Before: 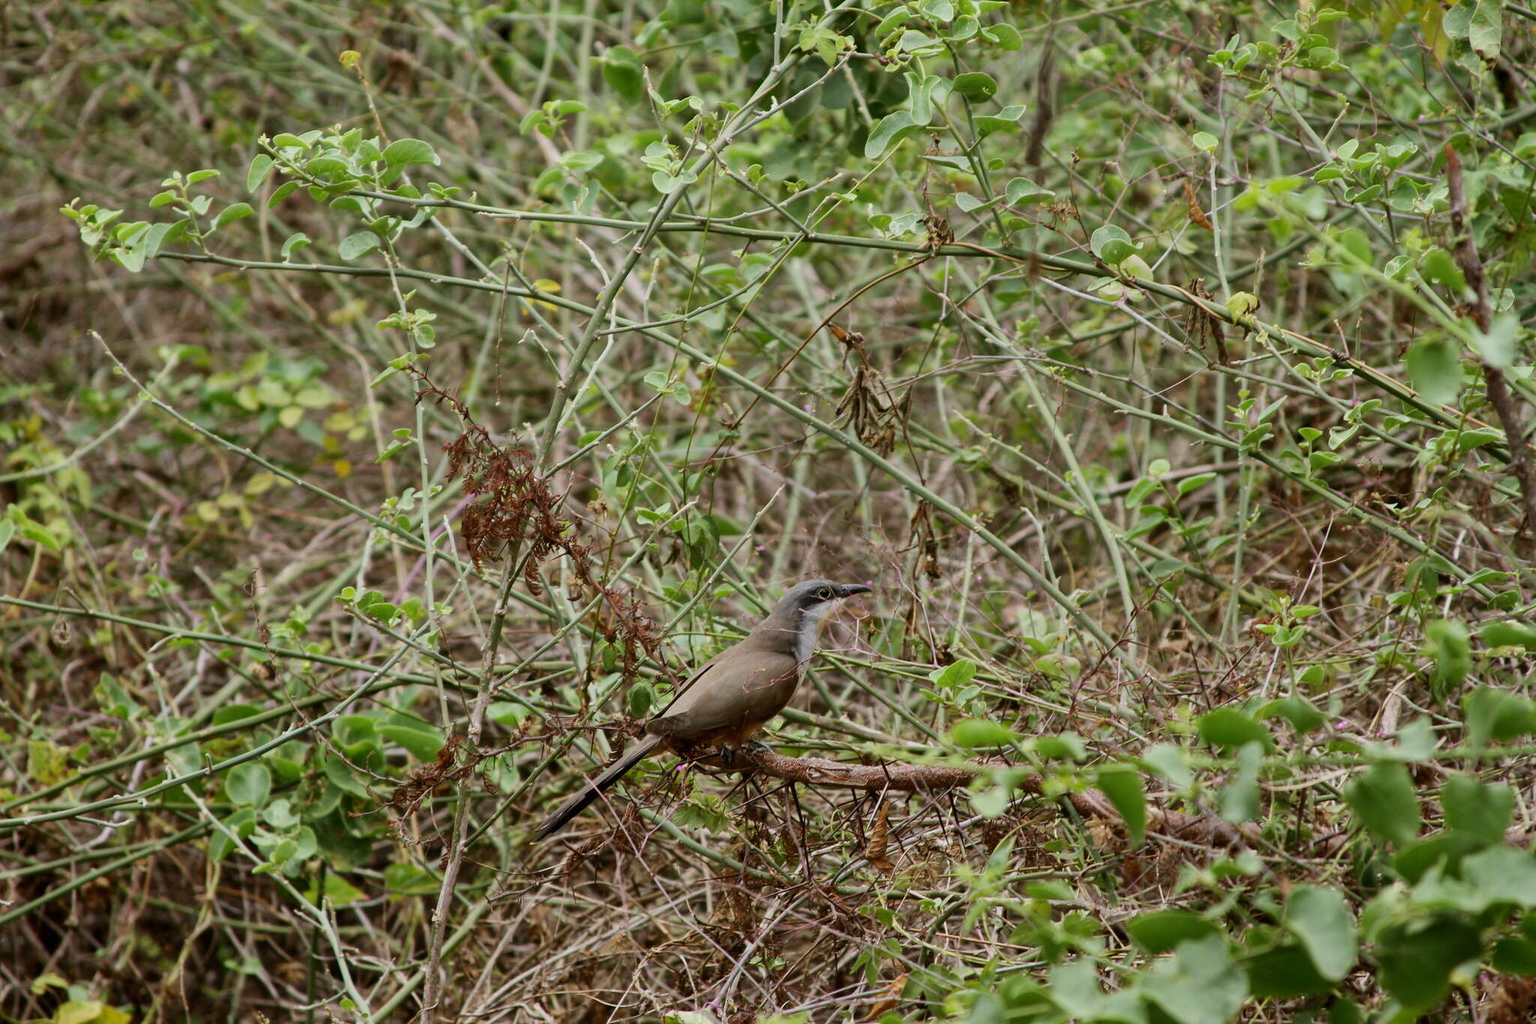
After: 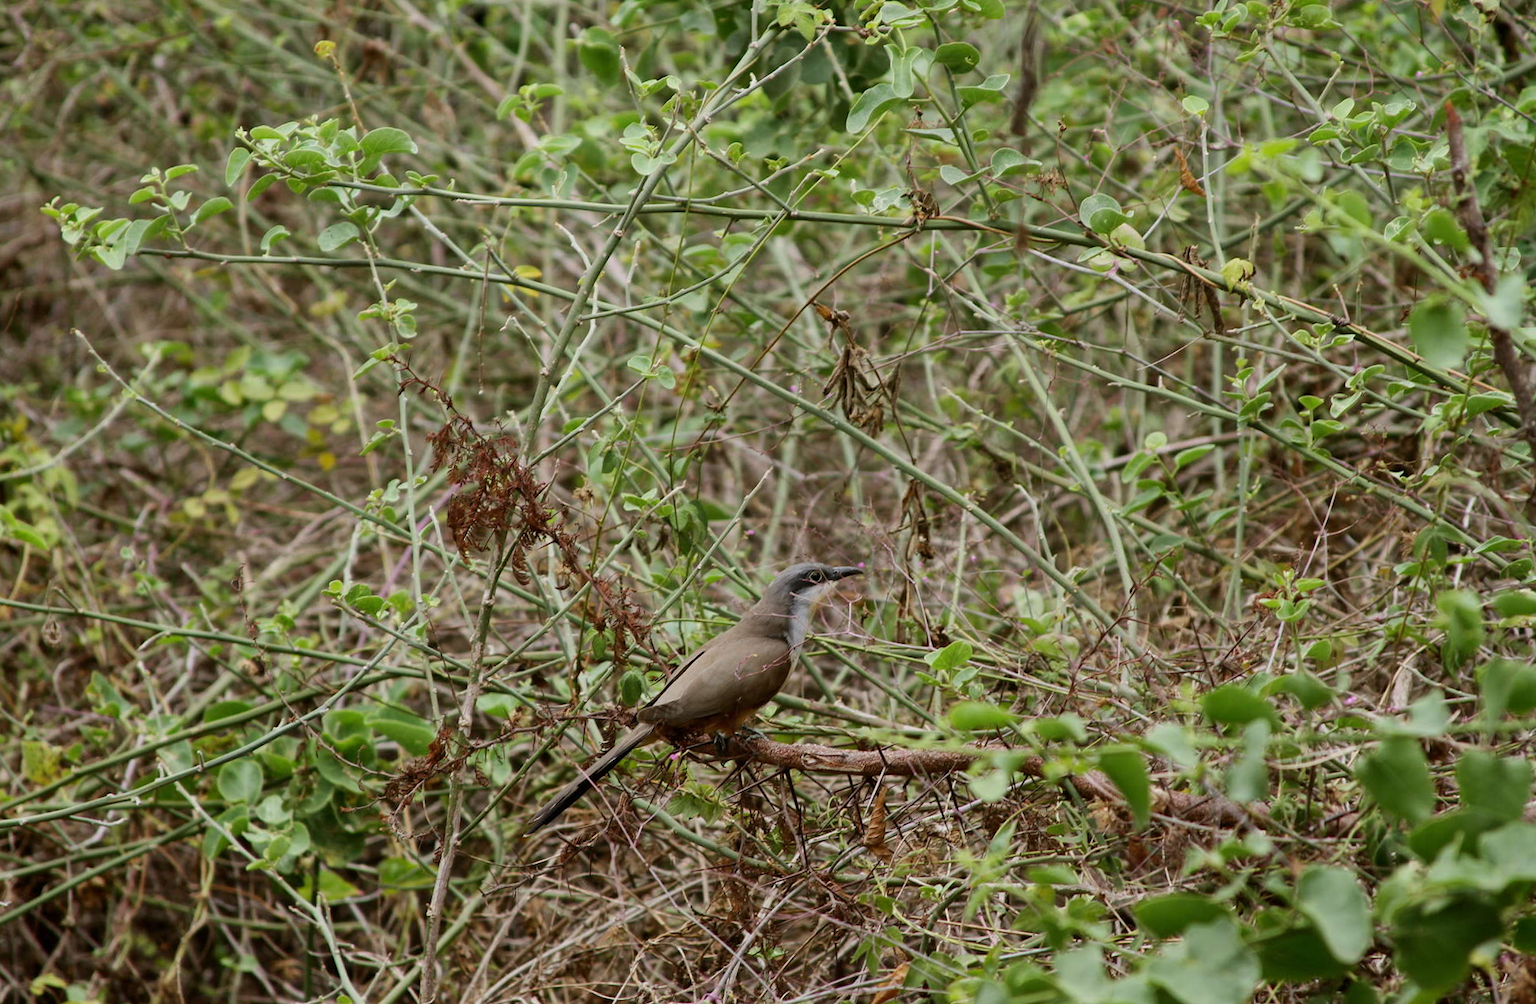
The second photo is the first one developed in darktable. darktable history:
rotate and perspective: rotation -1.32°, lens shift (horizontal) -0.031, crop left 0.015, crop right 0.985, crop top 0.047, crop bottom 0.982
white balance: emerald 1
